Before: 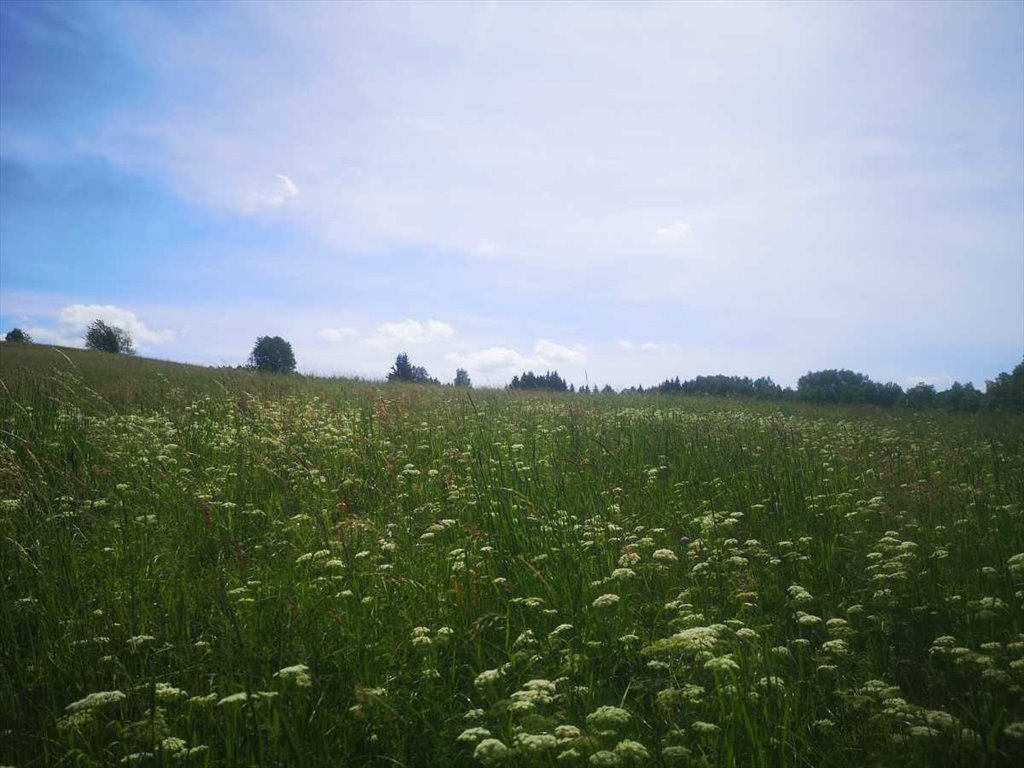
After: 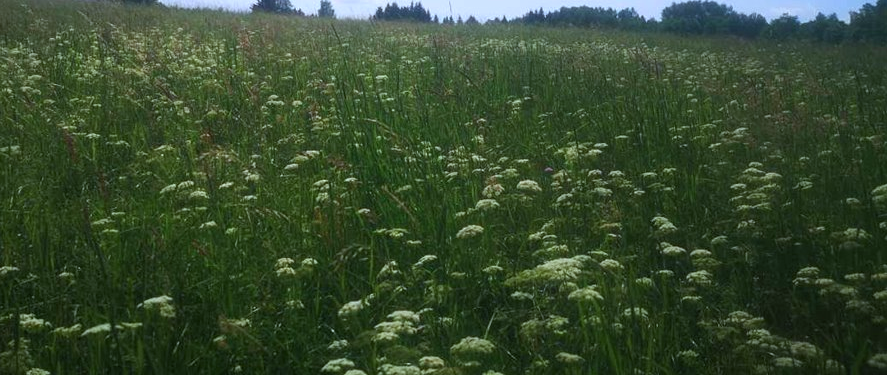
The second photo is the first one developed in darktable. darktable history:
color calibration: x 0.37, y 0.382, temperature 4313.32 K
crop and rotate: left 13.306%, top 48.129%, bottom 2.928%
